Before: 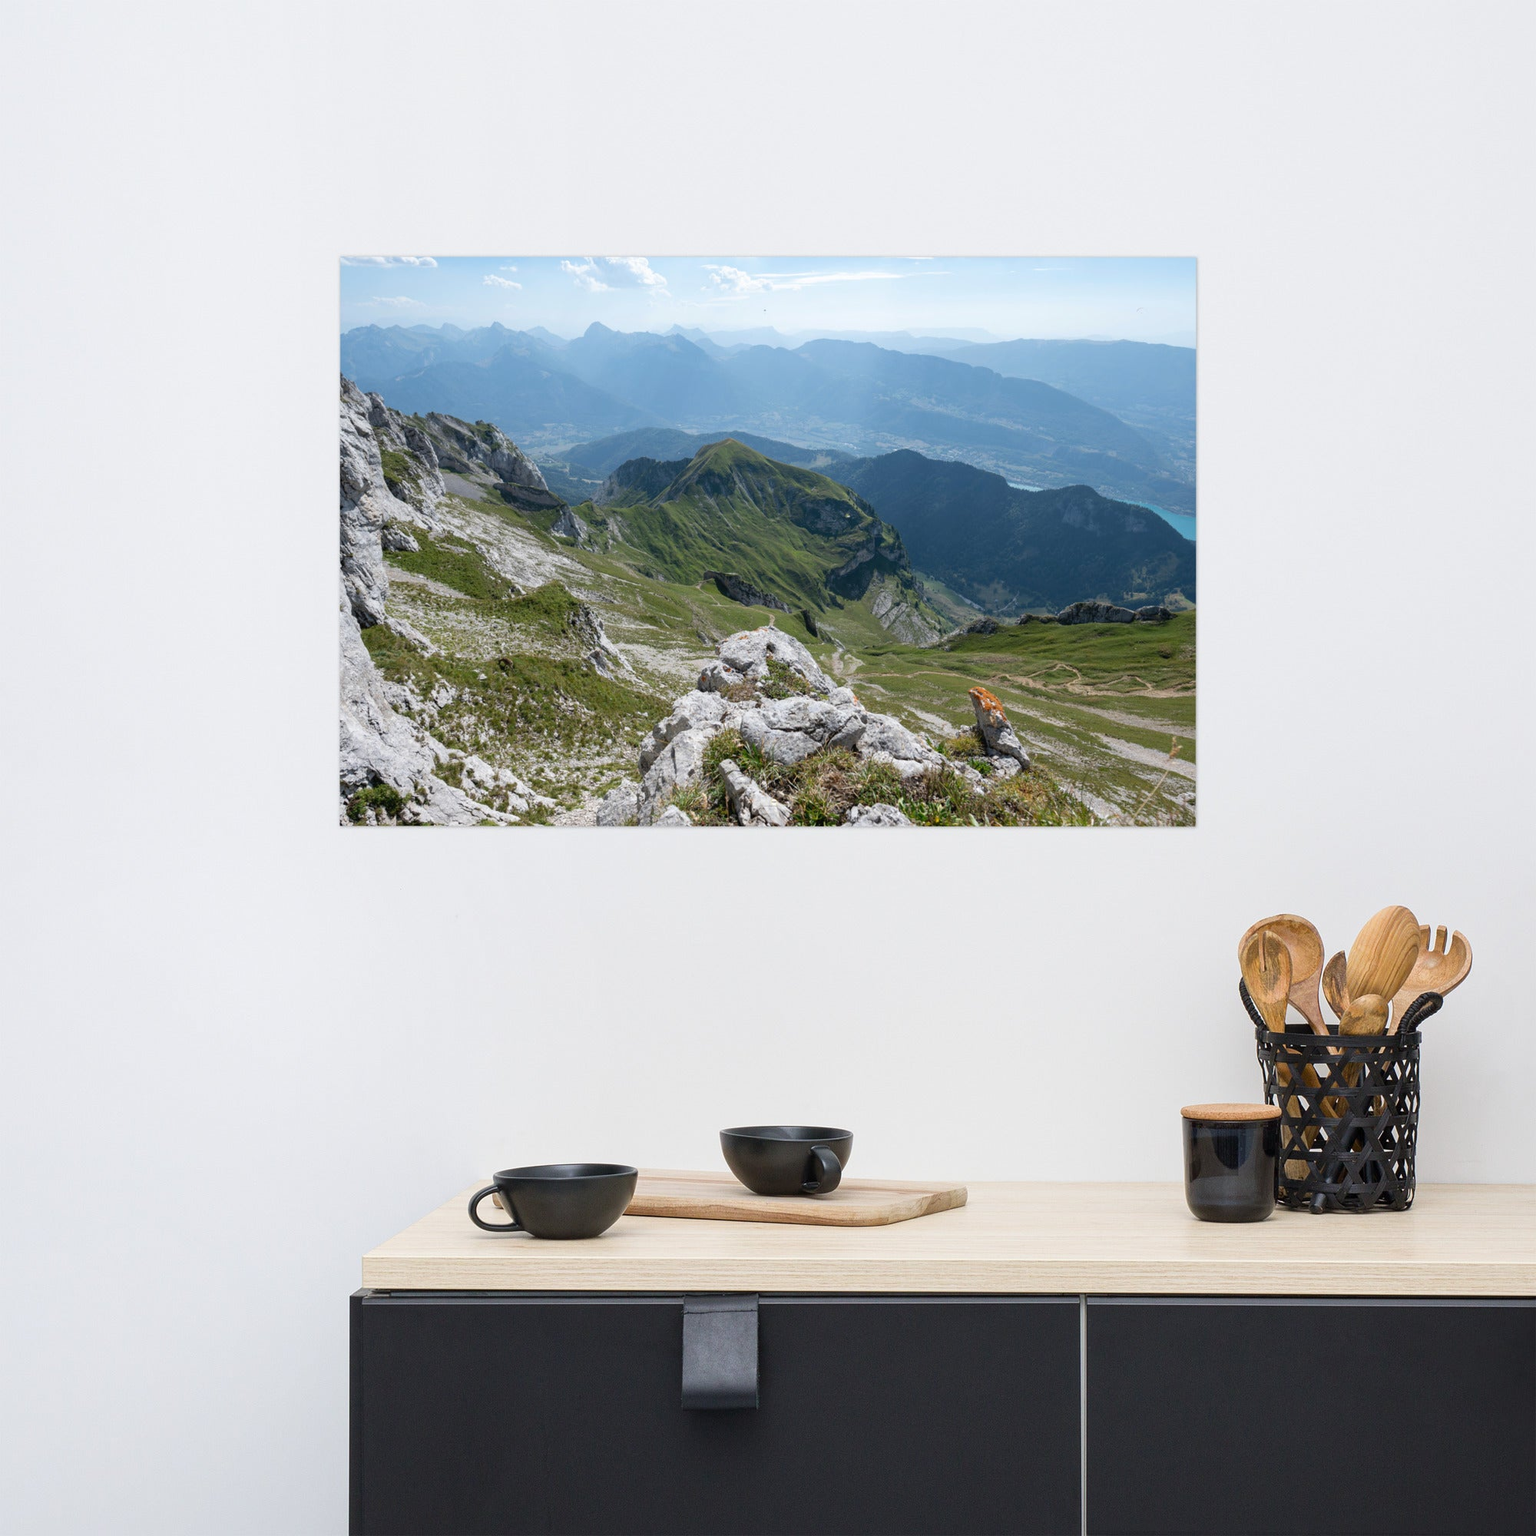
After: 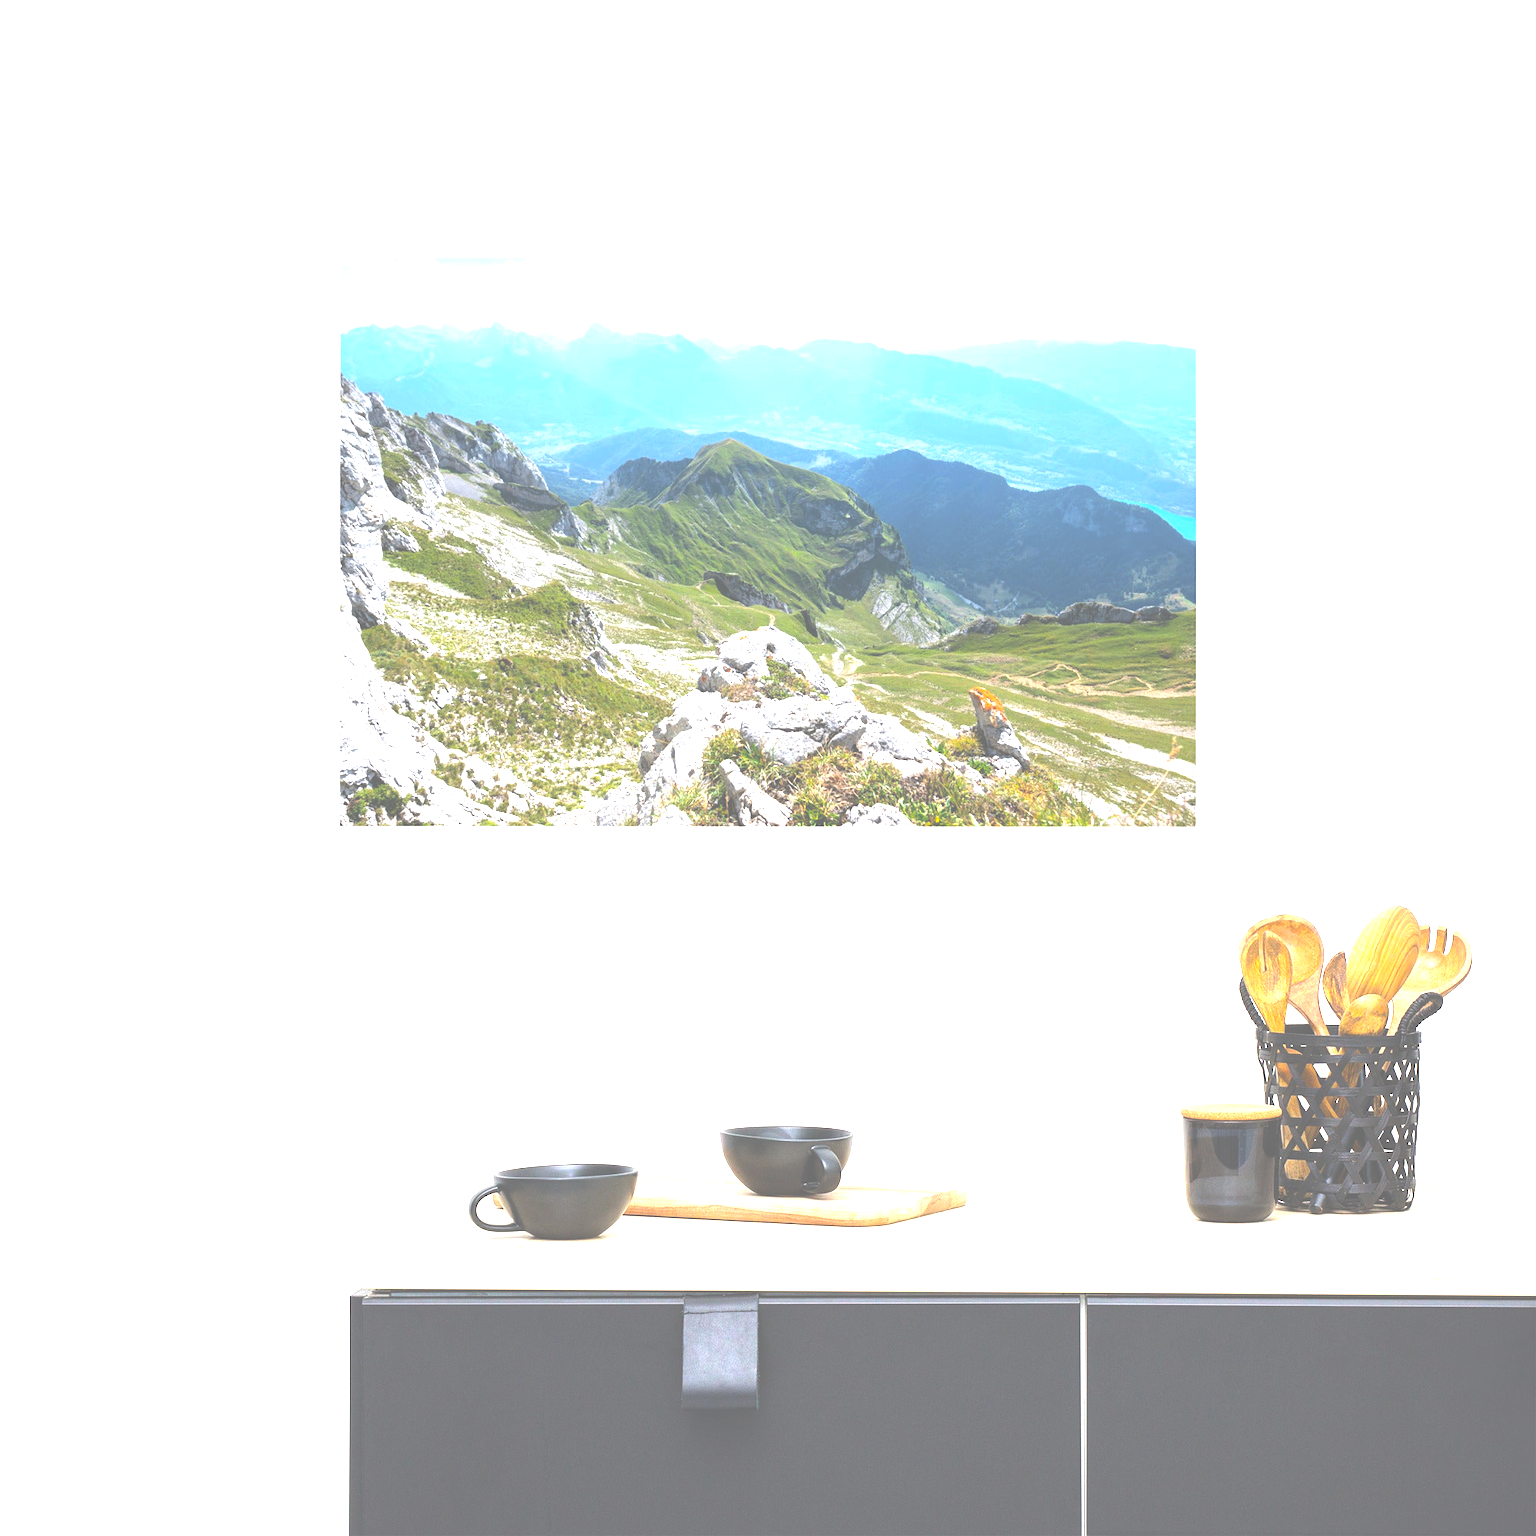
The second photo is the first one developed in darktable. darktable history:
exposure: black level correction -0.087, compensate highlight preservation false
color balance rgb: linear chroma grading › shadows -10%, linear chroma grading › global chroma 20%, perceptual saturation grading › global saturation 15%, perceptual brilliance grading › global brilliance 30%, perceptual brilliance grading › highlights 12%, perceptual brilliance grading › mid-tones 24%, global vibrance 20%
